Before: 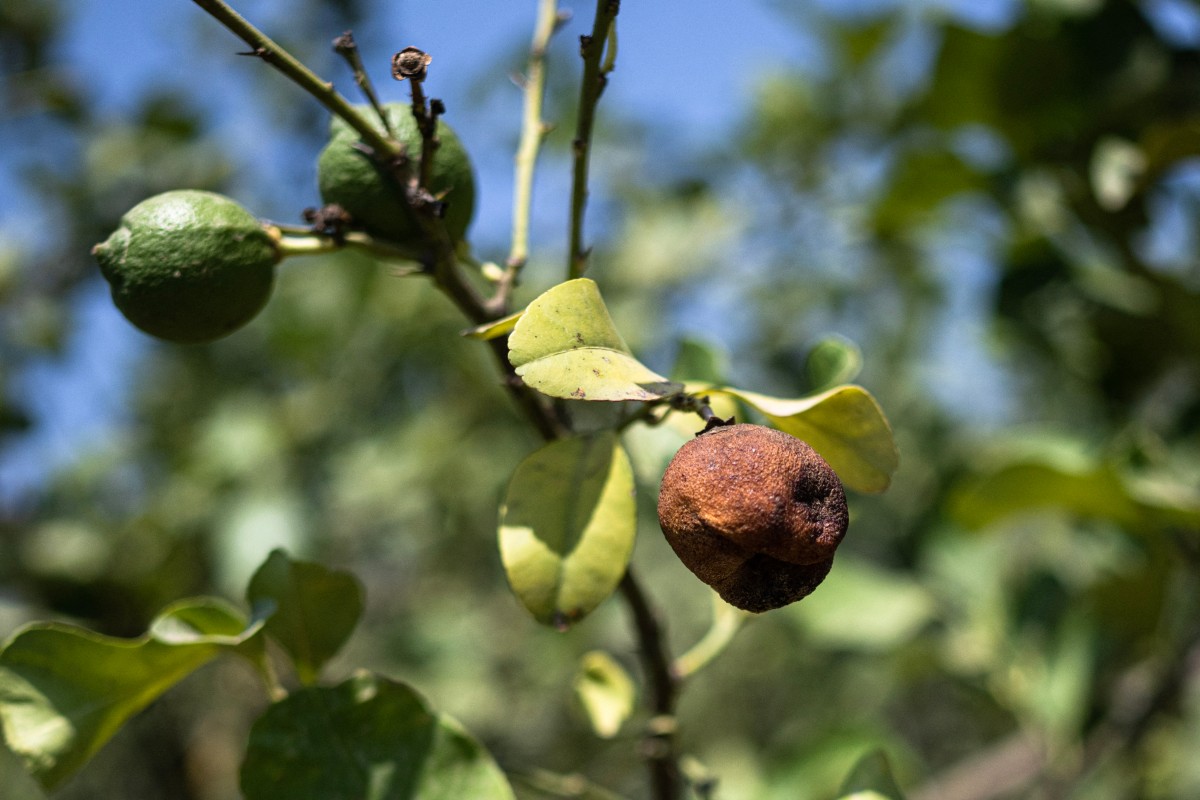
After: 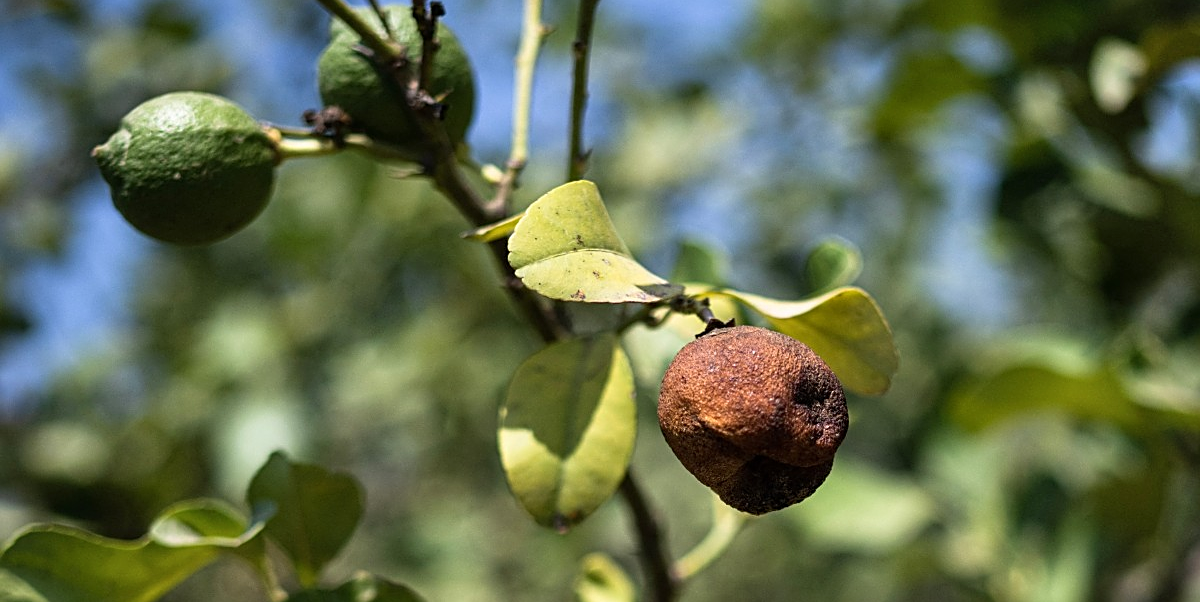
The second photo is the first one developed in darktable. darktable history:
crop and rotate: top 12.4%, bottom 12.274%
shadows and highlights: soften with gaussian
sharpen: on, module defaults
